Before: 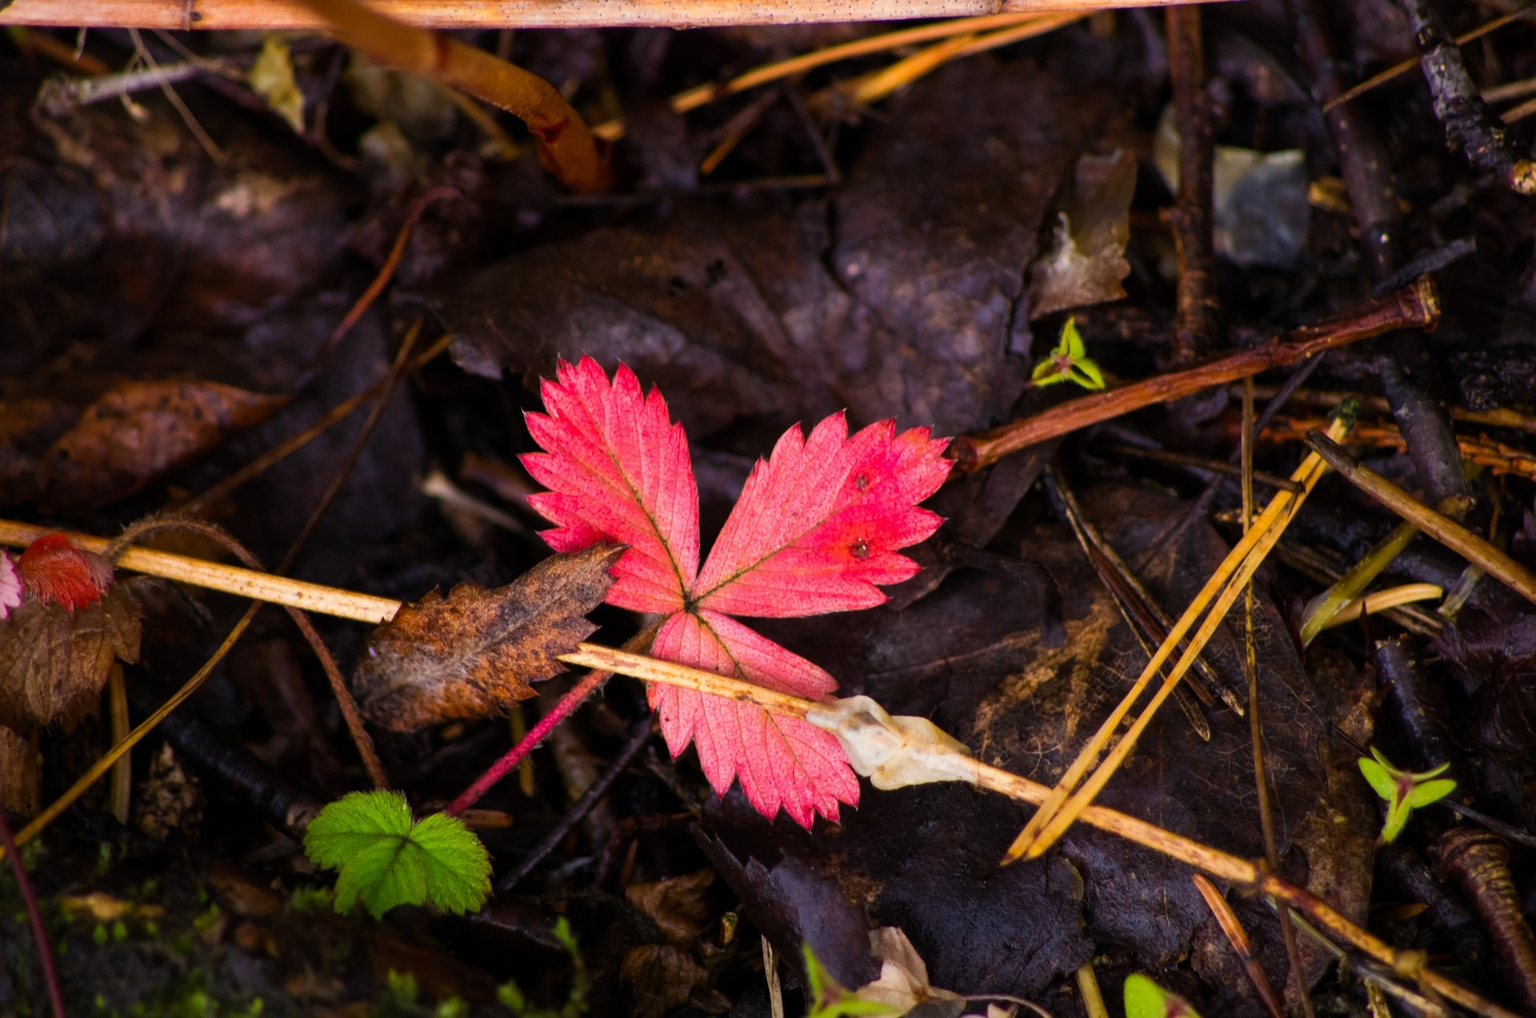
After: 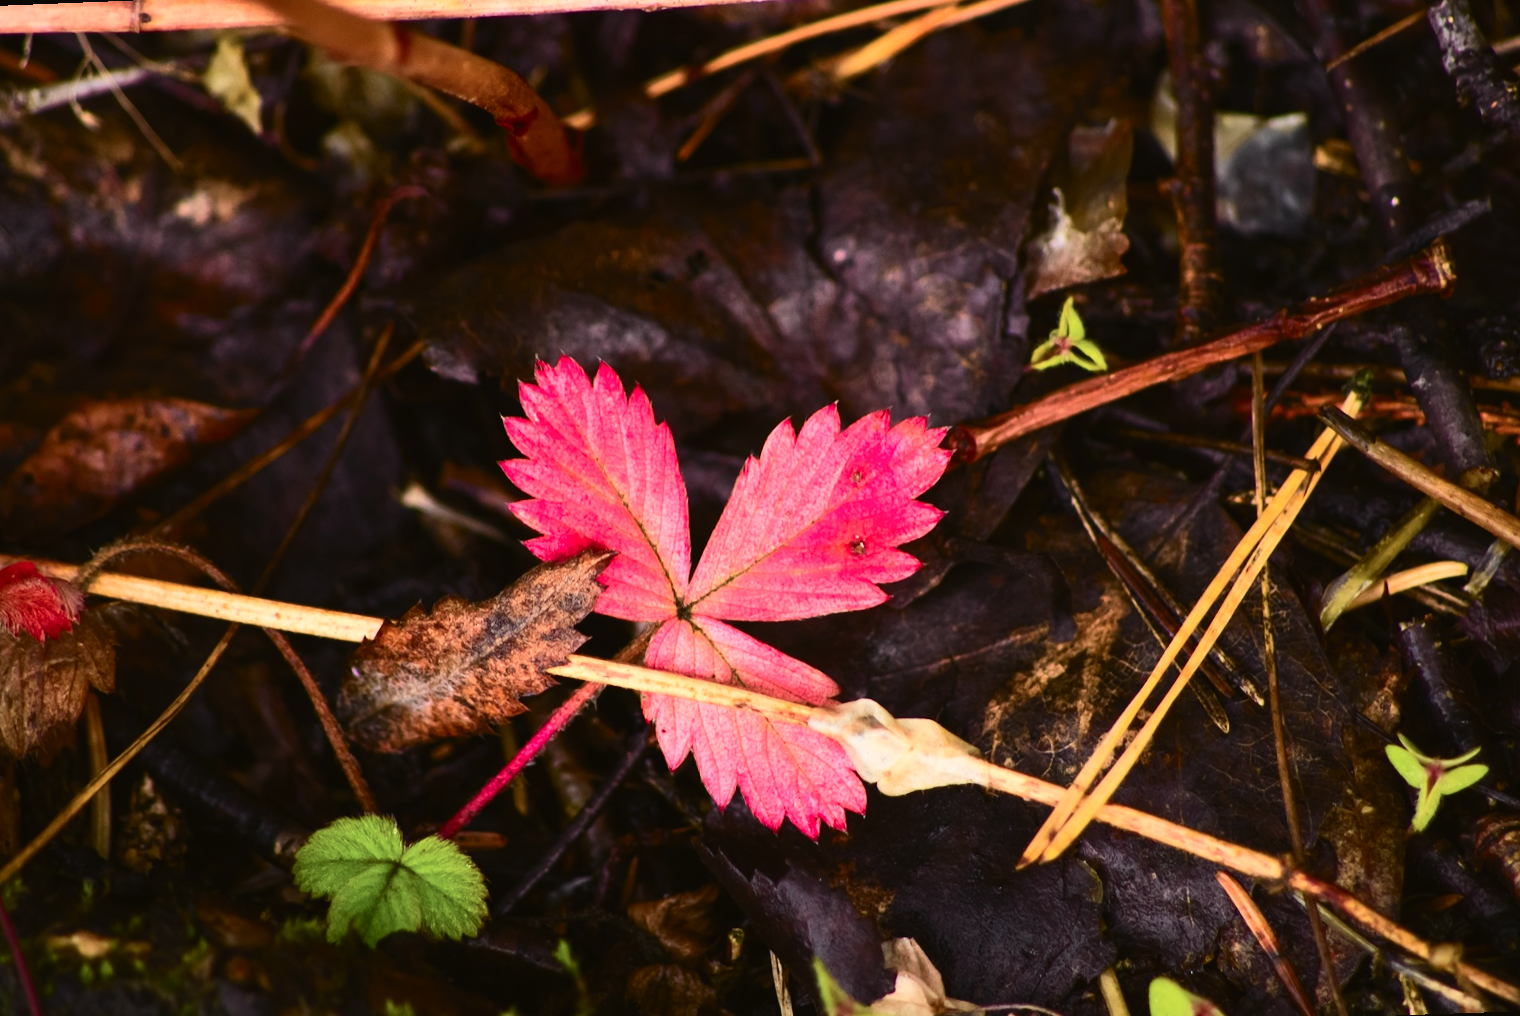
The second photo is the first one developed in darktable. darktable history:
rotate and perspective: rotation -2.12°, lens shift (vertical) 0.009, lens shift (horizontal) -0.008, automatic cropping original format, crop left 0.036, crop right 0.964, crop top 0.05, crop bottom 0.959
tone curve: curves: ch0 [(0, 0.026) (0.184, 0.172) (0.391, 0.468) (0.446, 0.56) (0.605, 0.758) (0.831, 0.931) (0.992, 1)]; ch1 [(0, 0) (0.437, 0.447) (0.501, 0.502) (0.538, 0.539) (0.574, 0.589) (0.617, 0.64) (0.699, 0.749) (0.859, 0.919) (1, 1)]; ch2 [(0, 0) (0.33, 0.301) (0.421, 0.443) (0.447, 0.482) (0.499, 0.509) (0.538, 0.564) (0.585, 0.615) (0.664, 0.664) (1, 1)], color space Lab, independent channels, preserve colors none
white balance: emerald 1
